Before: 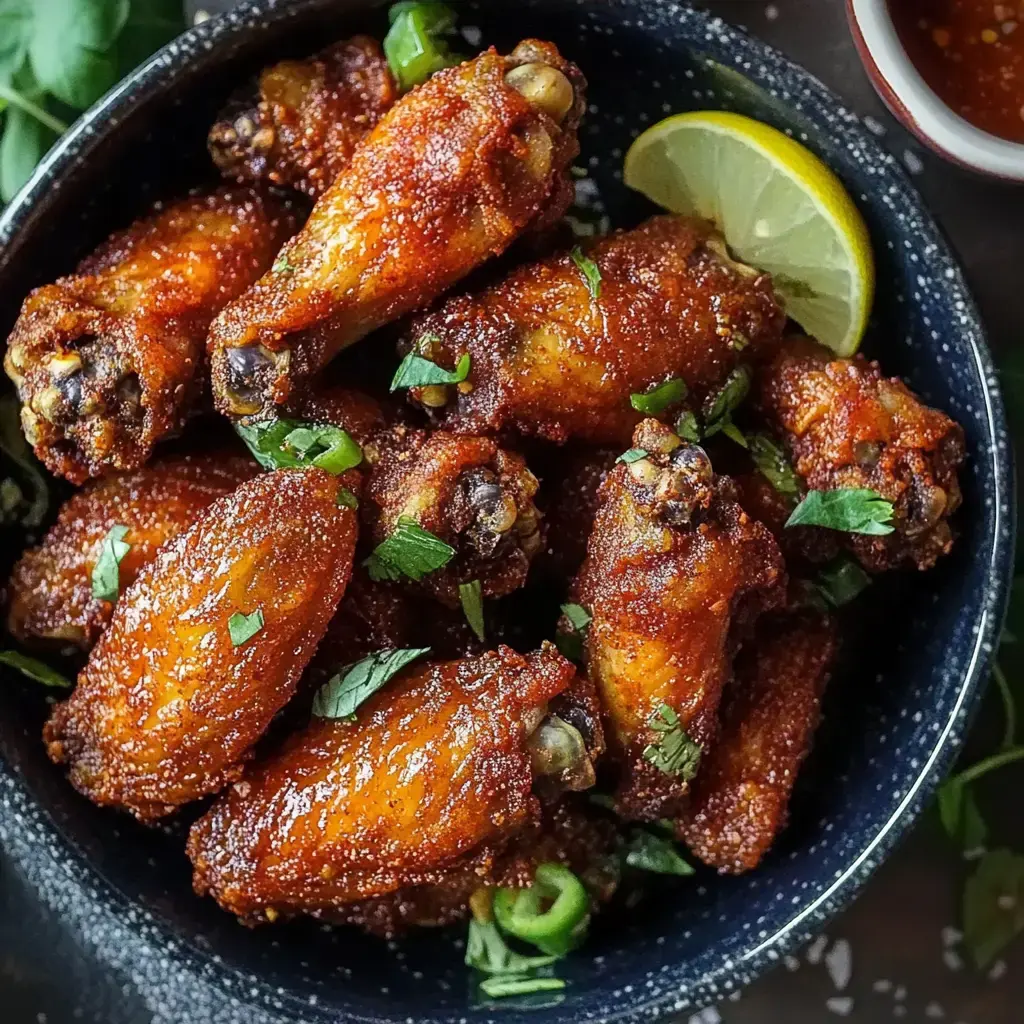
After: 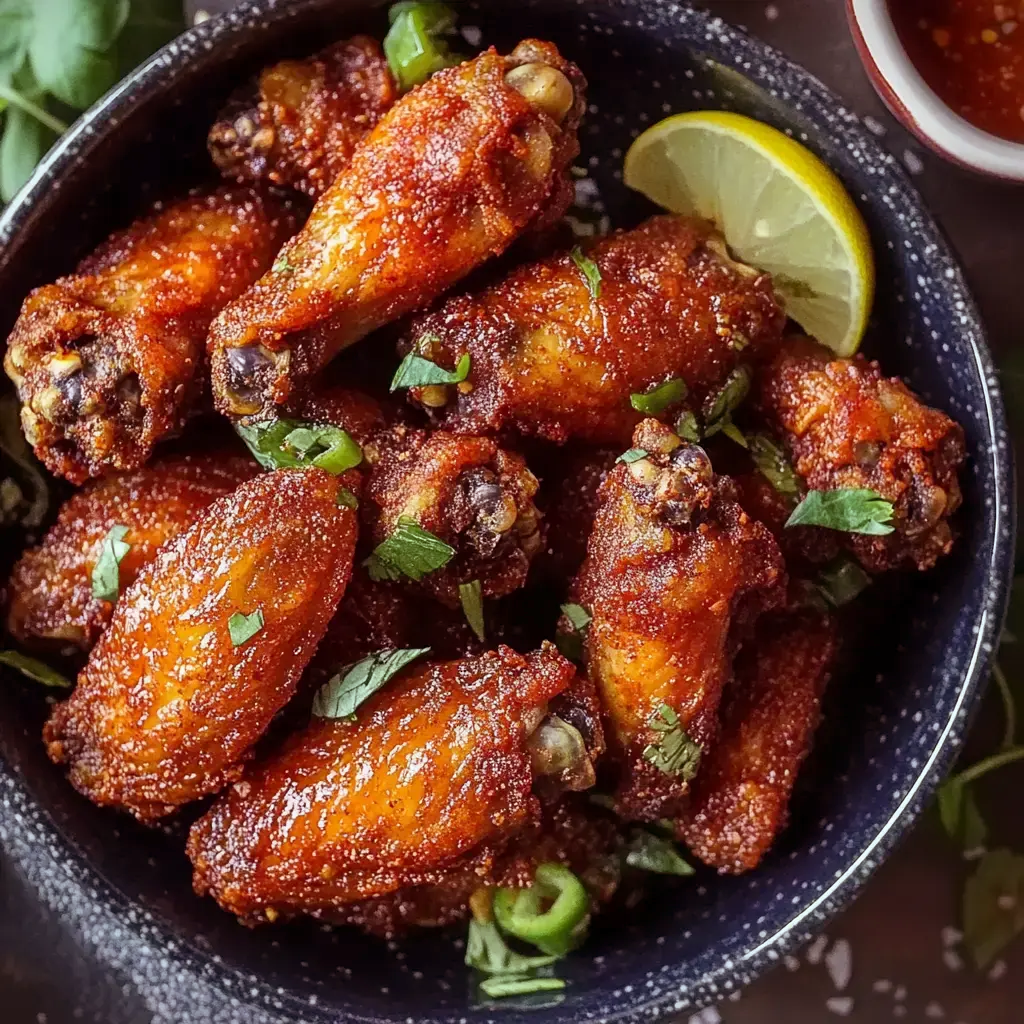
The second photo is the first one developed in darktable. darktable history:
exposure: exposure -0.04 EV, compensate highlight preservation false
rgb levels: mode RGB, independent channels, levels [[0, 0.474, 1], [0, 0.5, 1], [0, 0.5, 1]]
